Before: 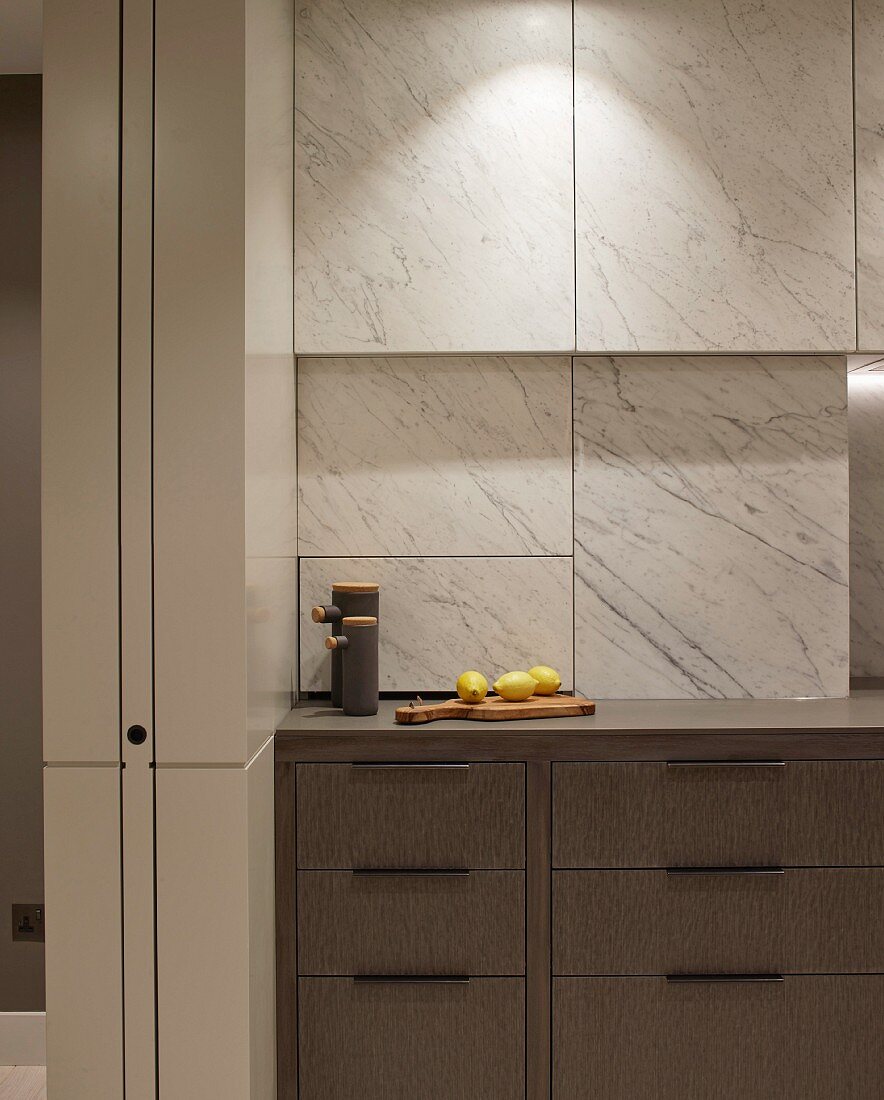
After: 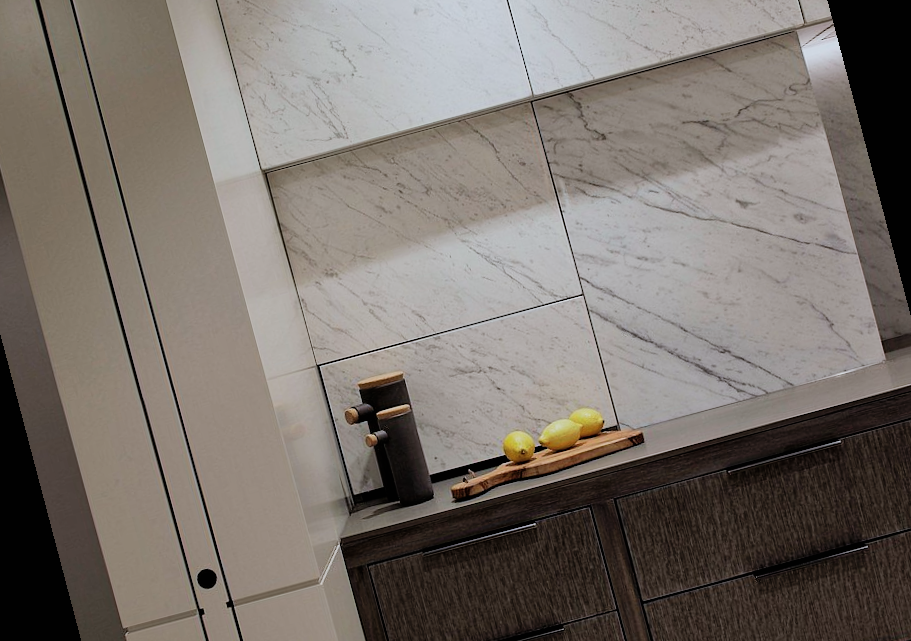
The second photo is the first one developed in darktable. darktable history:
rotate and perspective: rotation -14.8°, crop left 0.1, crop right 0.903, crop top 0.25, crop bottom 0.748
shadows and highlights: on, module defaults
color calibration: x 0.367, y 0.376, temperature 4372.25 K
filmic rgb: black relative exposure -5 EV, hardness 2.88, contrast 1.4, highlights saturation mix -30%
